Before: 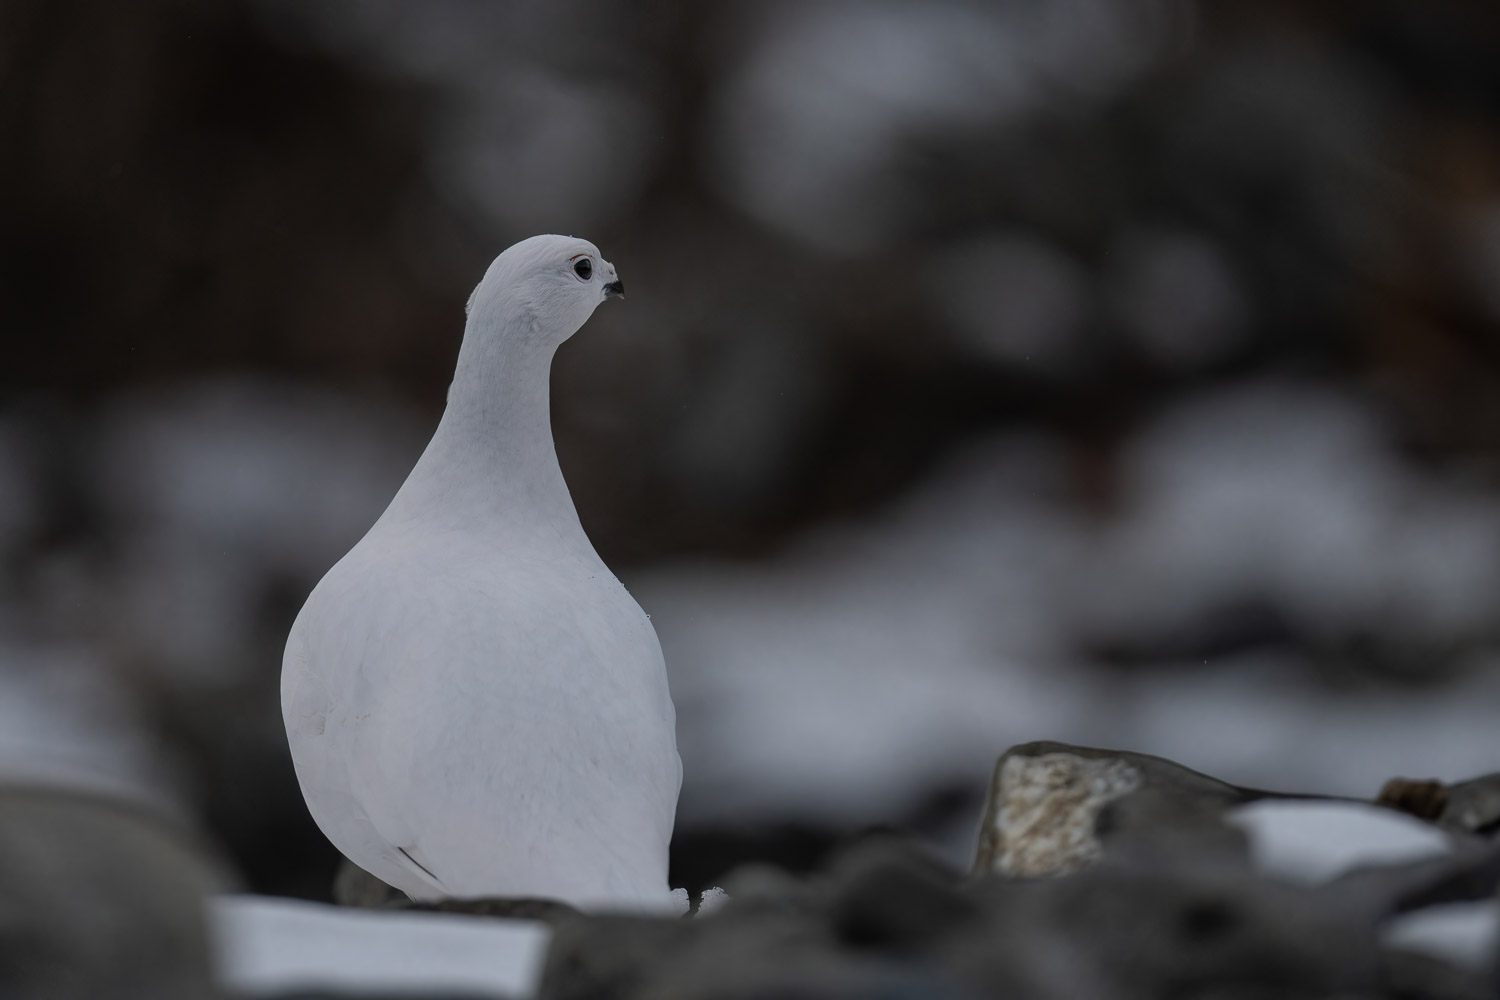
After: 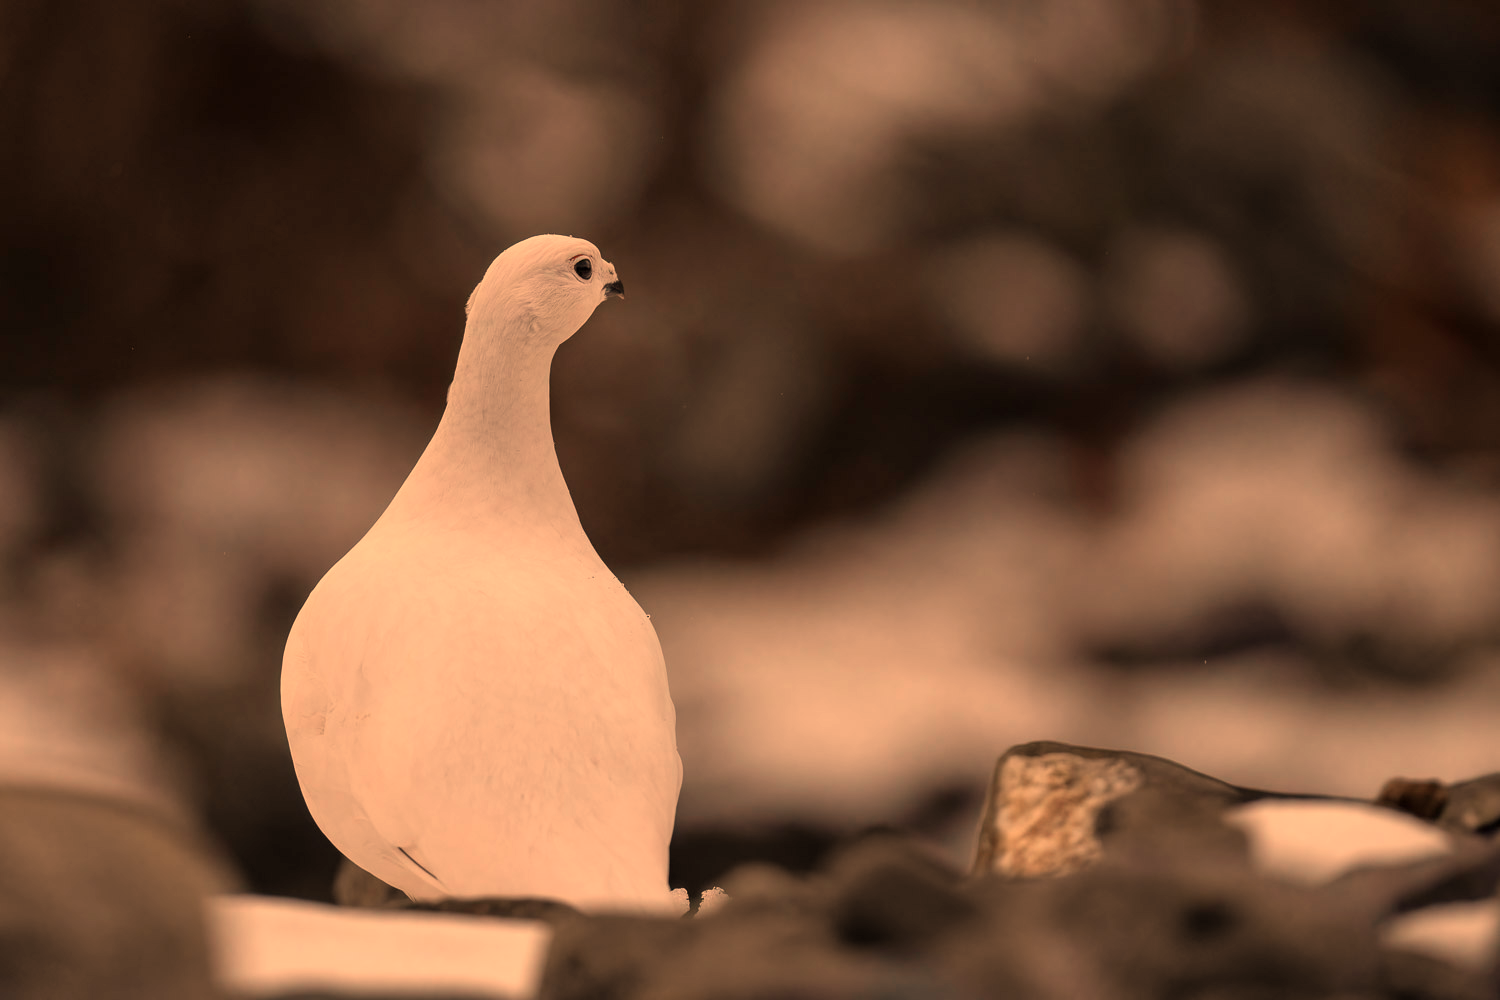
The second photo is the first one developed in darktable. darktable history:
white balance: red 1.467, blue 0.684
exposure: black level correction 0.001, exposure 0.5 EV, compensate exposure bias true, compensate highlight preservation false
